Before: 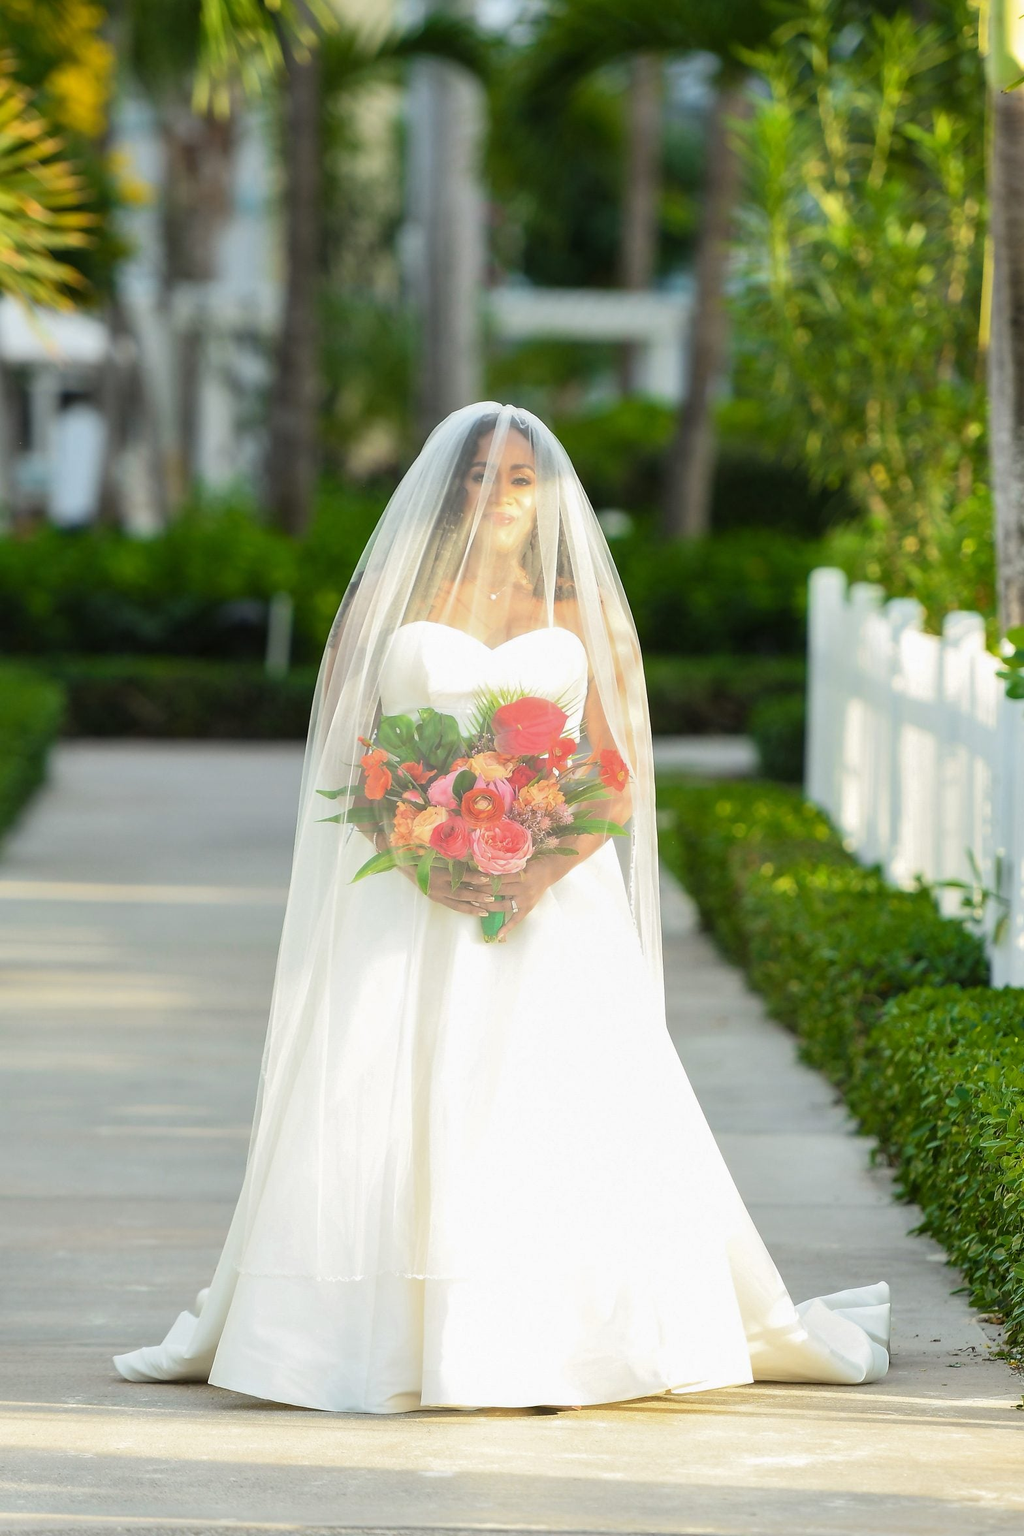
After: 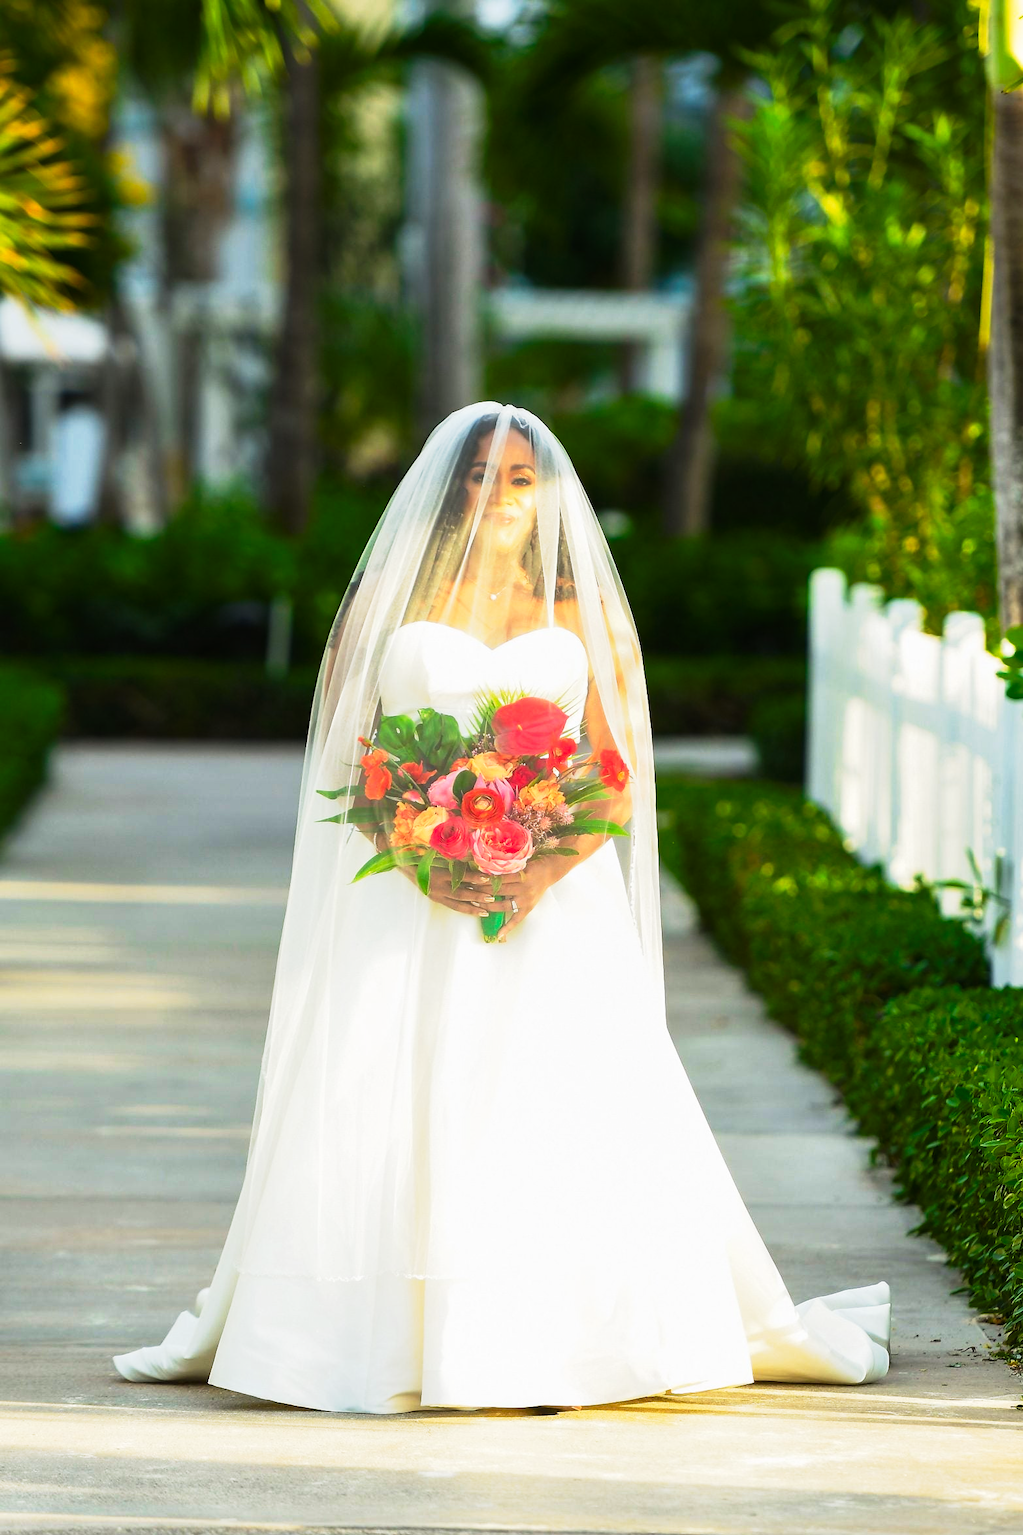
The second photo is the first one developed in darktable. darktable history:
color balance rgb: global offset › hue 170.32°, perceptual saturation grading › global saturation 20%, perceptual saturation grading › highlights -24.957%, perceptual saturation grading › shadows 24.894%, global vibrance 20%
tone curve: curves: ch0 [(0, 0) (0.003, 0.007) (0.011, 0.01) (0.025, 0.016) (0.044, 0.025) (0.069, 0.036) (0.1, 0.052) (0.136, 0.073) (0.177, 0.103) (0.224, 0.135) (0.277, 0.177) (0.335, 0.233) (0.399, 0.303) (0.468, 0.376) (0.543, 0.469) (0.623, 0.581) (0.709, 0.723) (0.801, 0.863) (0.898, 0.938) (1, 1)], preserve colors none
